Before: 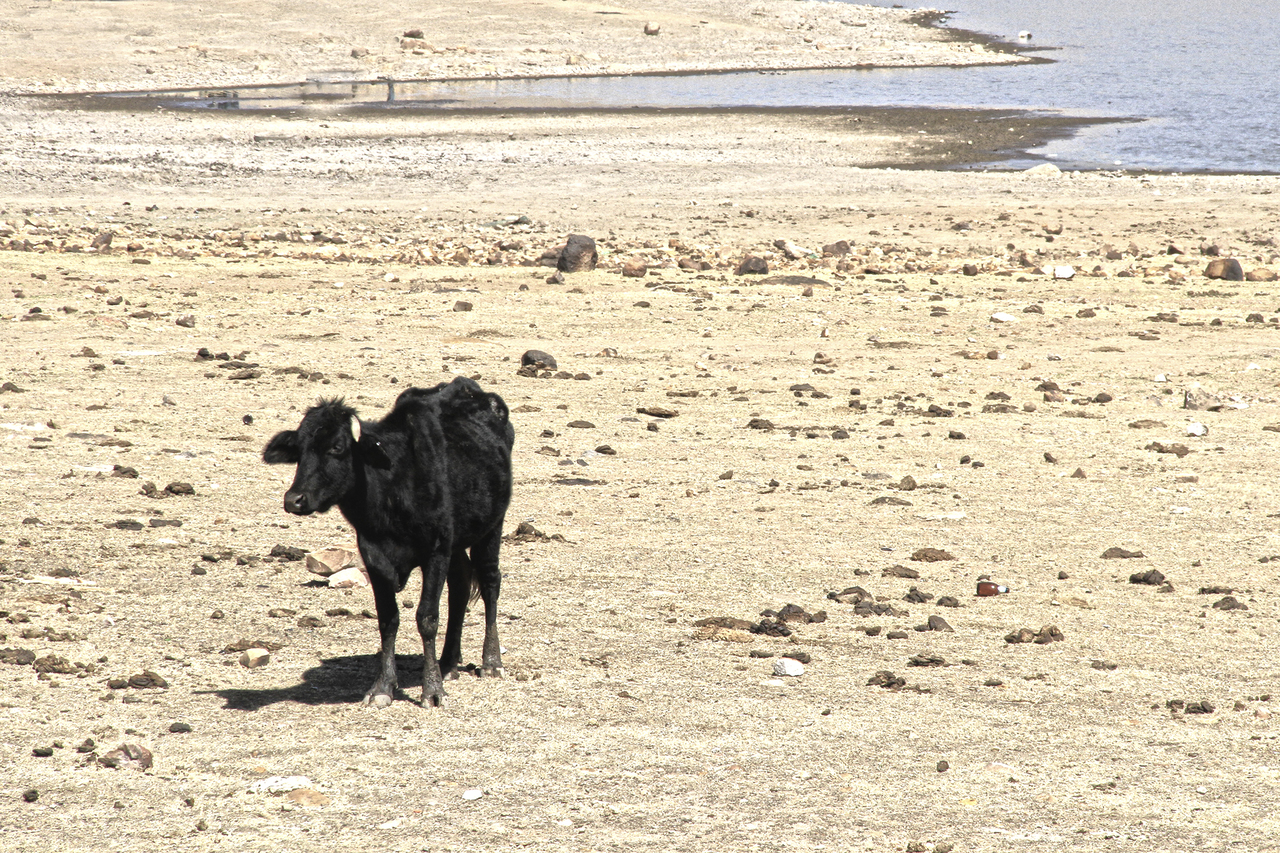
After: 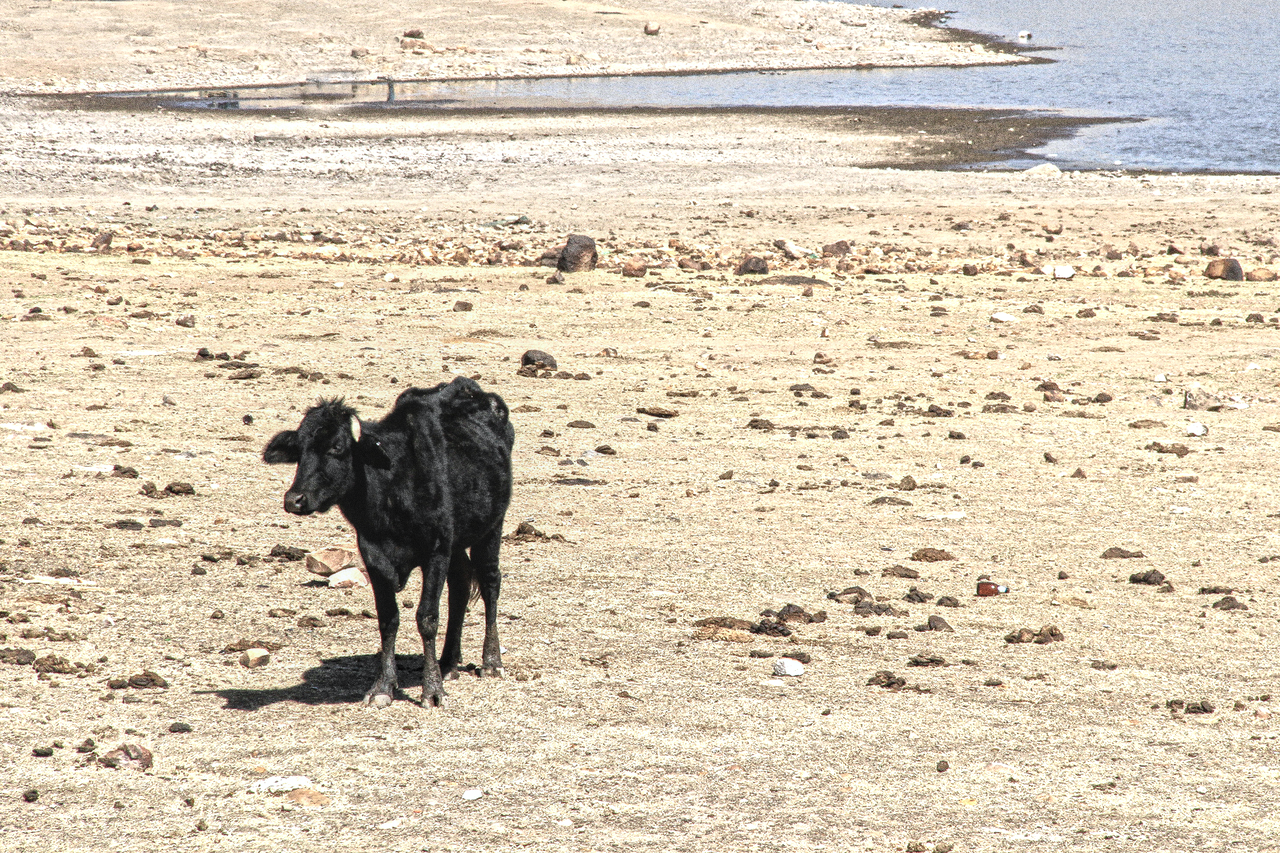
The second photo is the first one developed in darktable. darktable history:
white balance: red 0.988, blue 1.017
local contrast: on, module defaults
grain: coarseness 0.09 ISO, strength 40%
